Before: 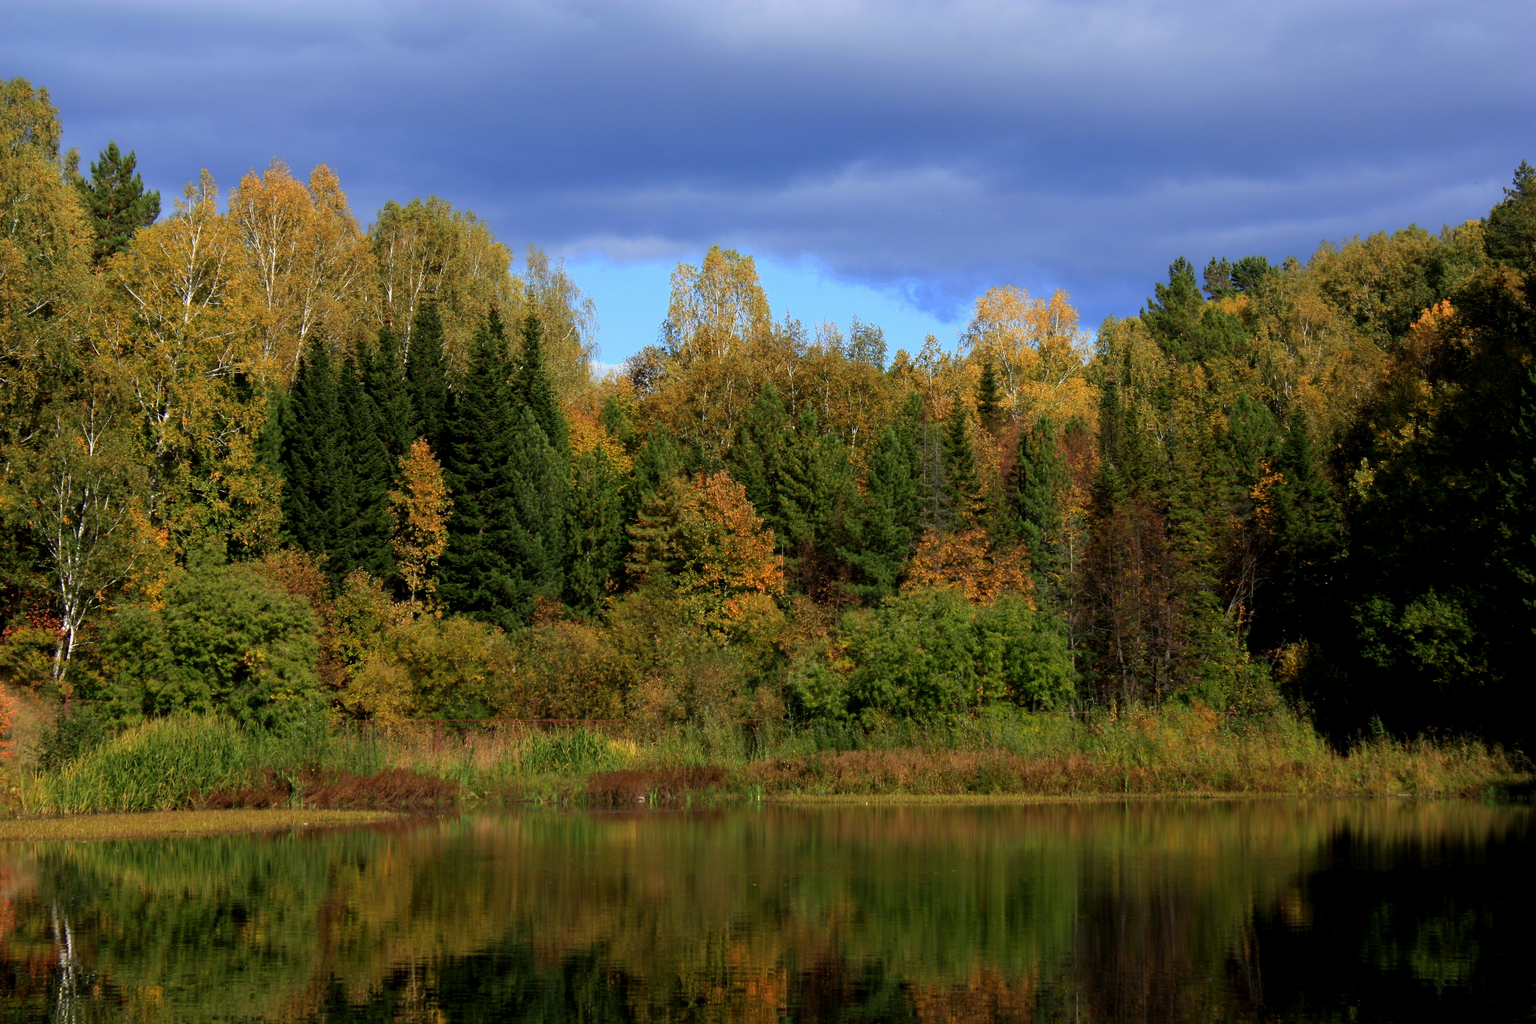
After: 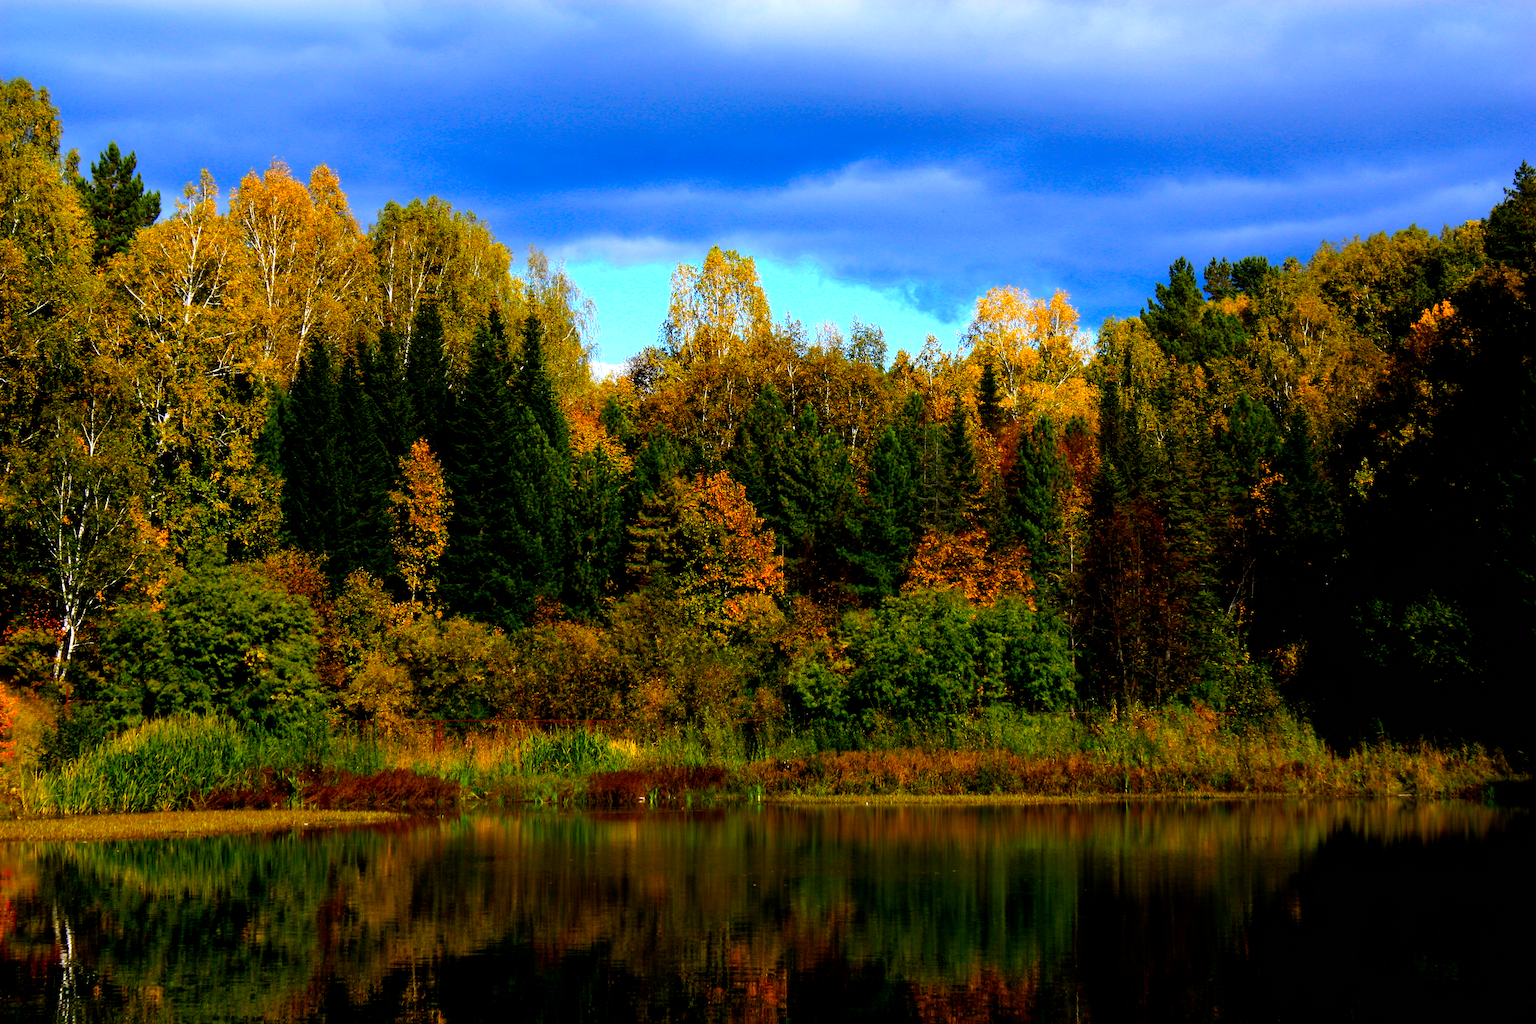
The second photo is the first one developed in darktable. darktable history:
color balance rgb: linear chroma grading › global chroma 16.068%, perceptual saturation grading › global saturation 0.073%, global vibrance 23.982%
filmic rgb: black relative exposure -8.22 EV, white relative exposure 2.24 EV, threshold 3.05 EV, hardness 7.06, latitude 86.67%, contrast 1.69, highlights saturation mix -4.32%, shadows ↔ highlights balance -2.27%, preserve chrominance no, color science v4 (2020), type of noise poissonian, enable highlight reconstruction true
